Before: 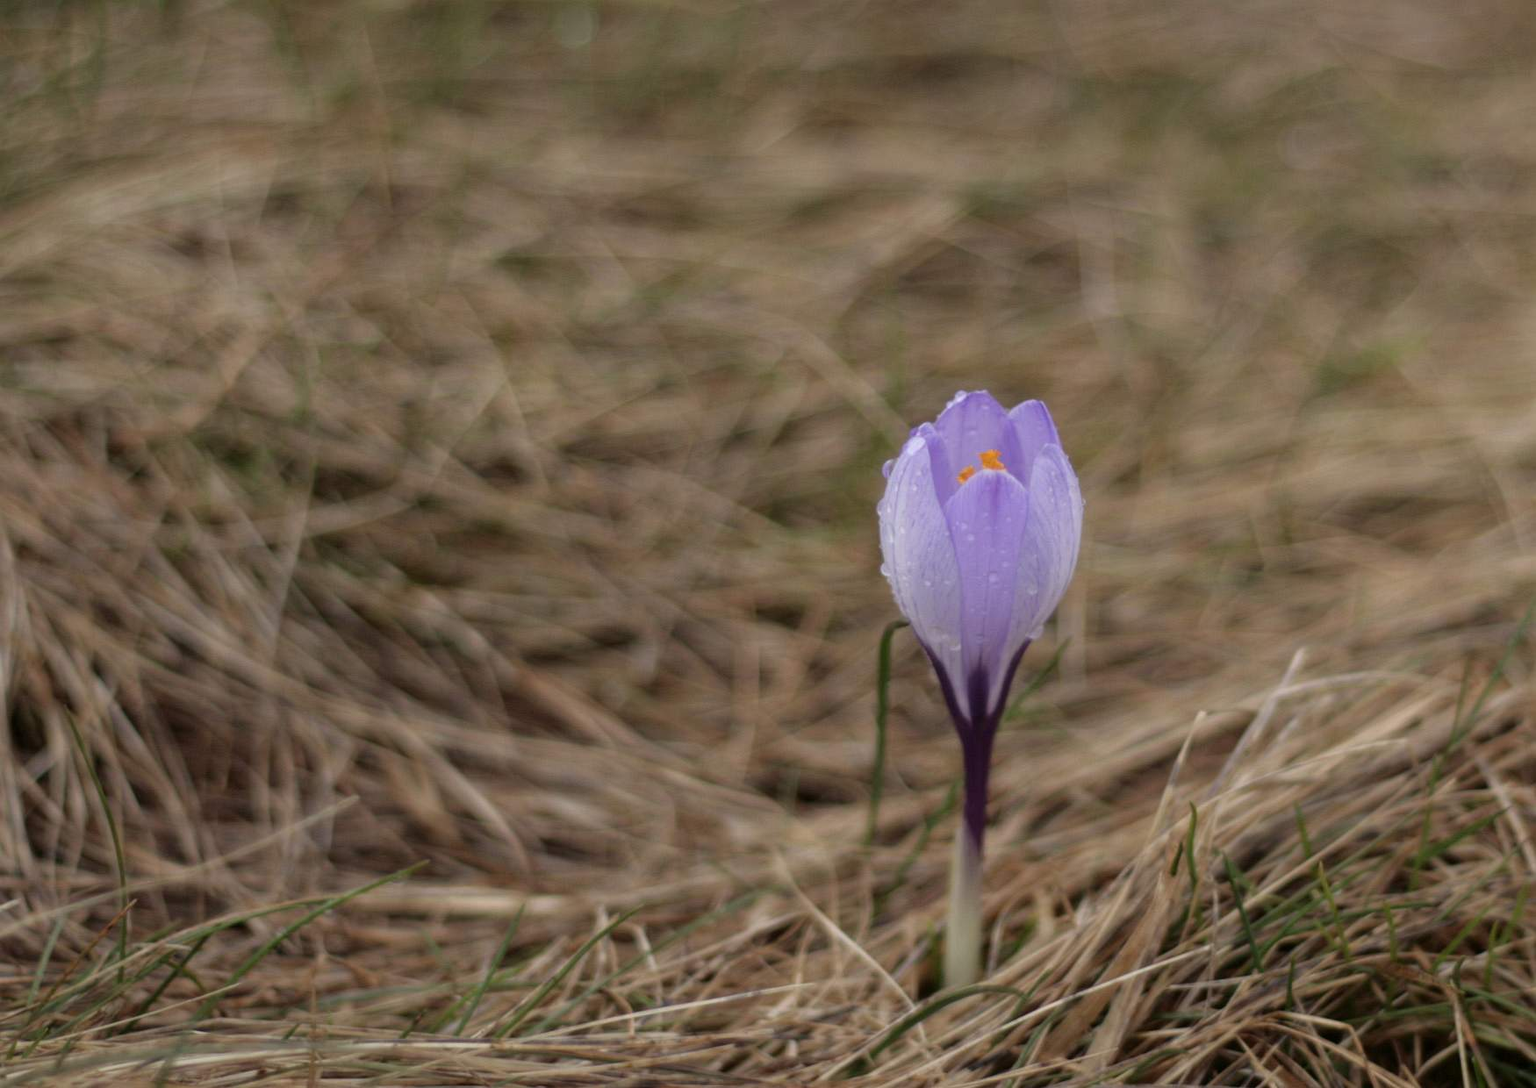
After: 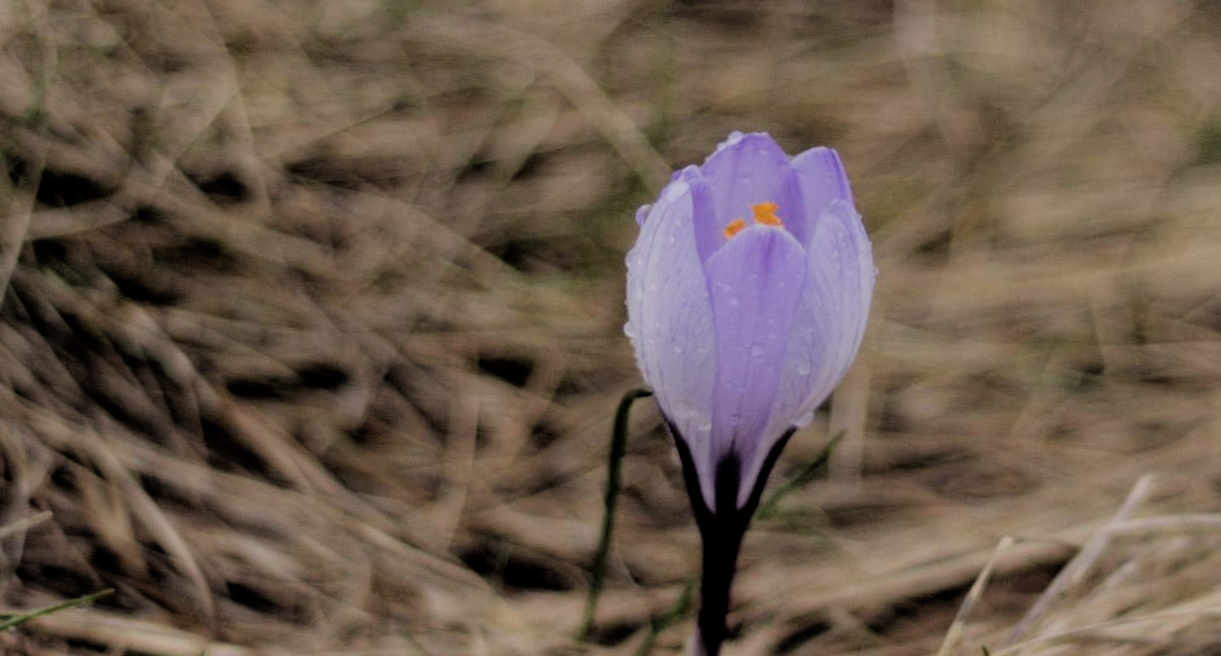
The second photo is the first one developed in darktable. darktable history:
rotate and perspective: rotation 1.69°, lens shift (vertical) -0.023, lens shift (horizontal) -0.291, crop left 0.025, crop right 0.988, crop top 0.092, crop bottom 0.842
crop and rotate: angle -3.37°, left 9.79%, top 20.73%, right 12.42%, bottom 11.82%
filmic rgb: black relative exposure -3.21 EV, white relative exposure 7.02 EV, hardness 1.46, contrast 1.35
